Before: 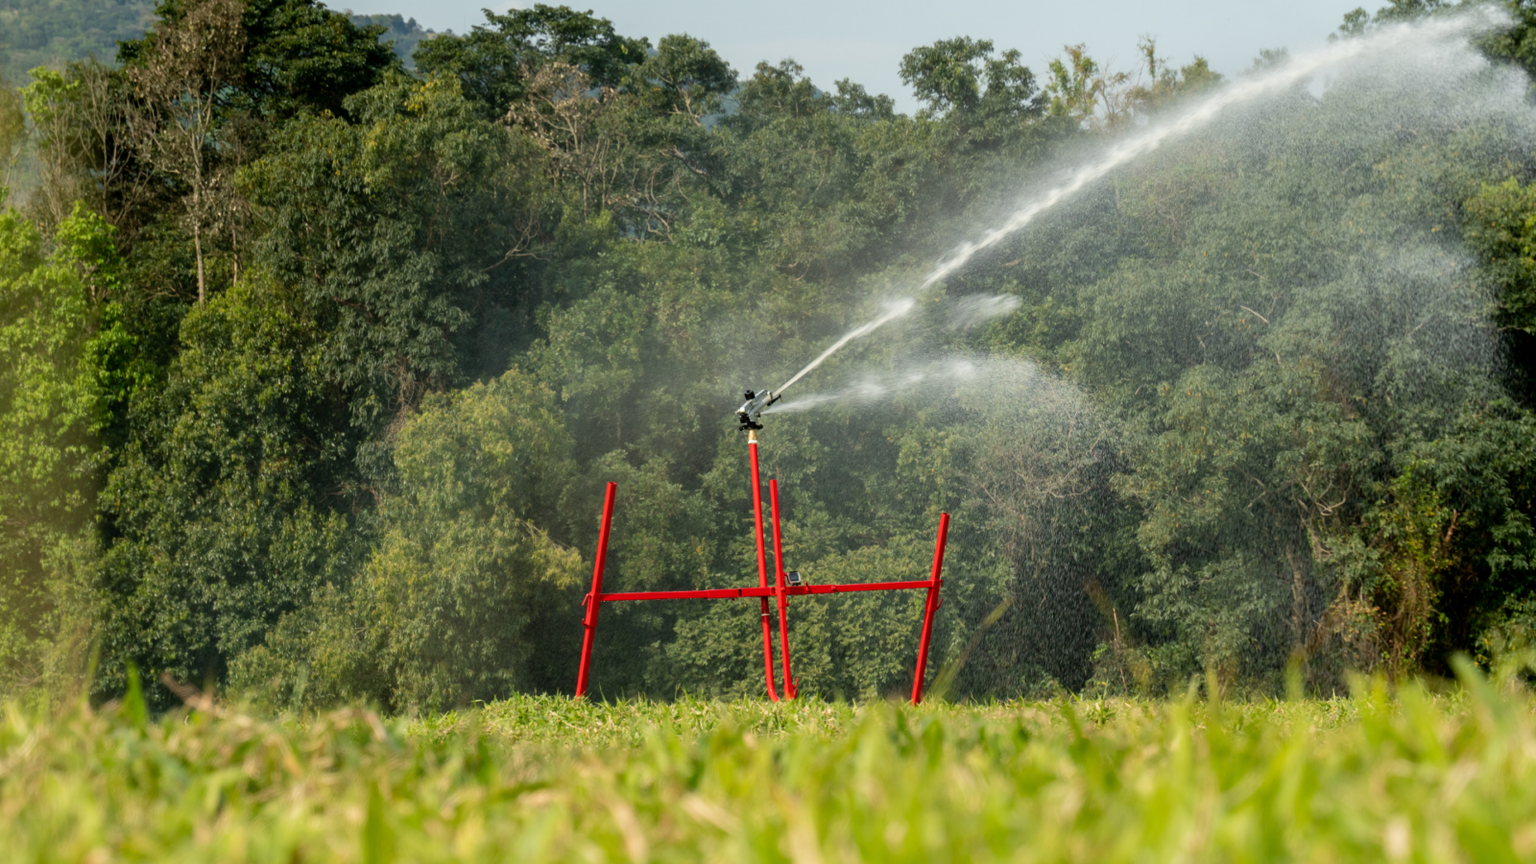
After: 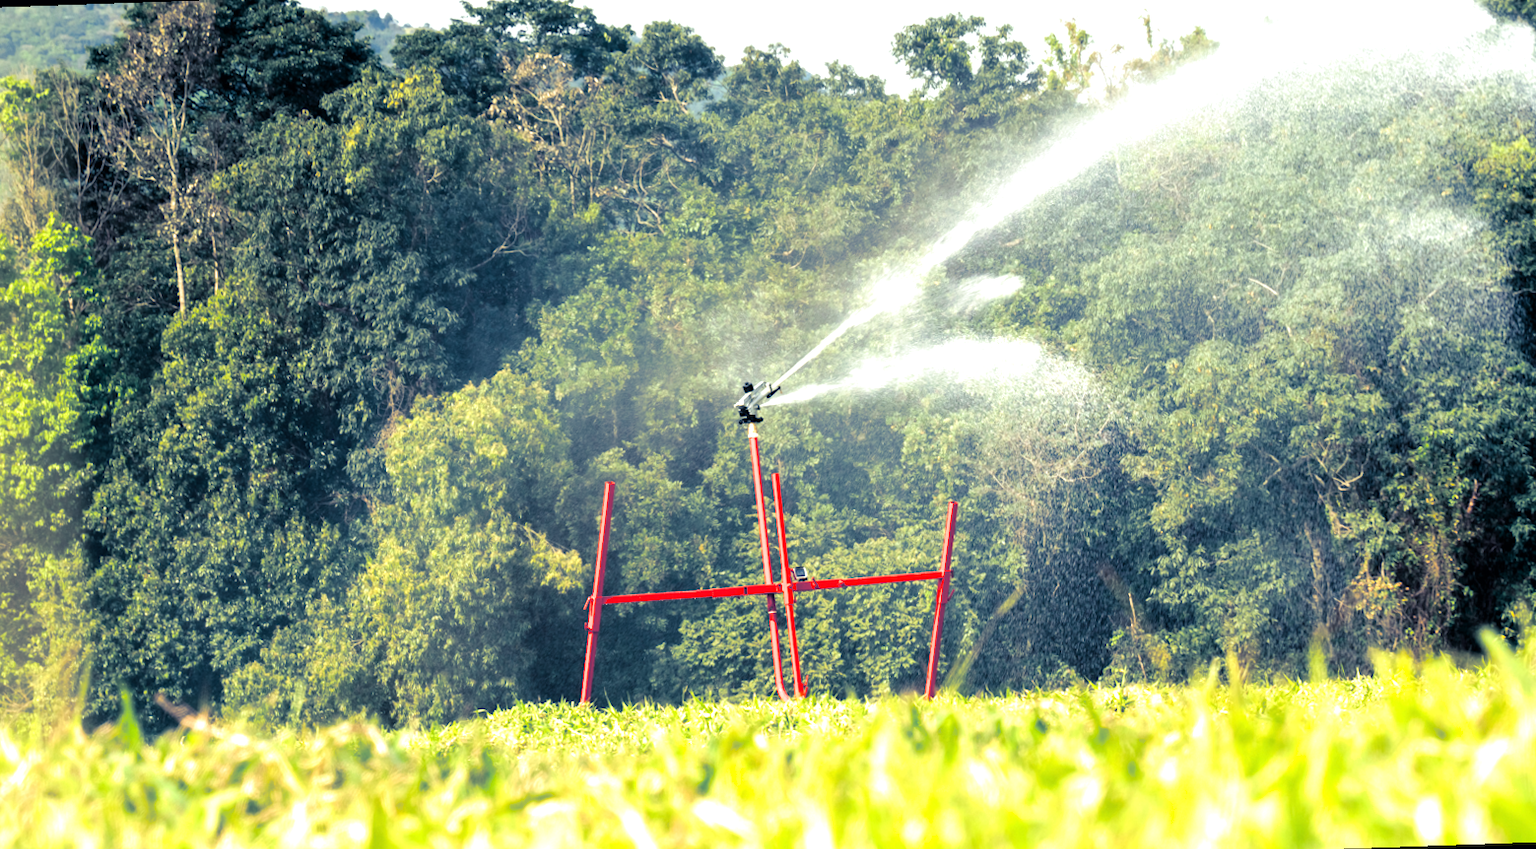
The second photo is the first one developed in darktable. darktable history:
exposure: black level correction 0, exposure 1.4 EV, compensate highlight preservation false
split-toning: shadows › hue 226.8°, shadows › saturation 0.84
rotate and perspective: rotation -2°, crop left 0.022, crop right 0.978, crop top 0.049, crop bottom 0.951
